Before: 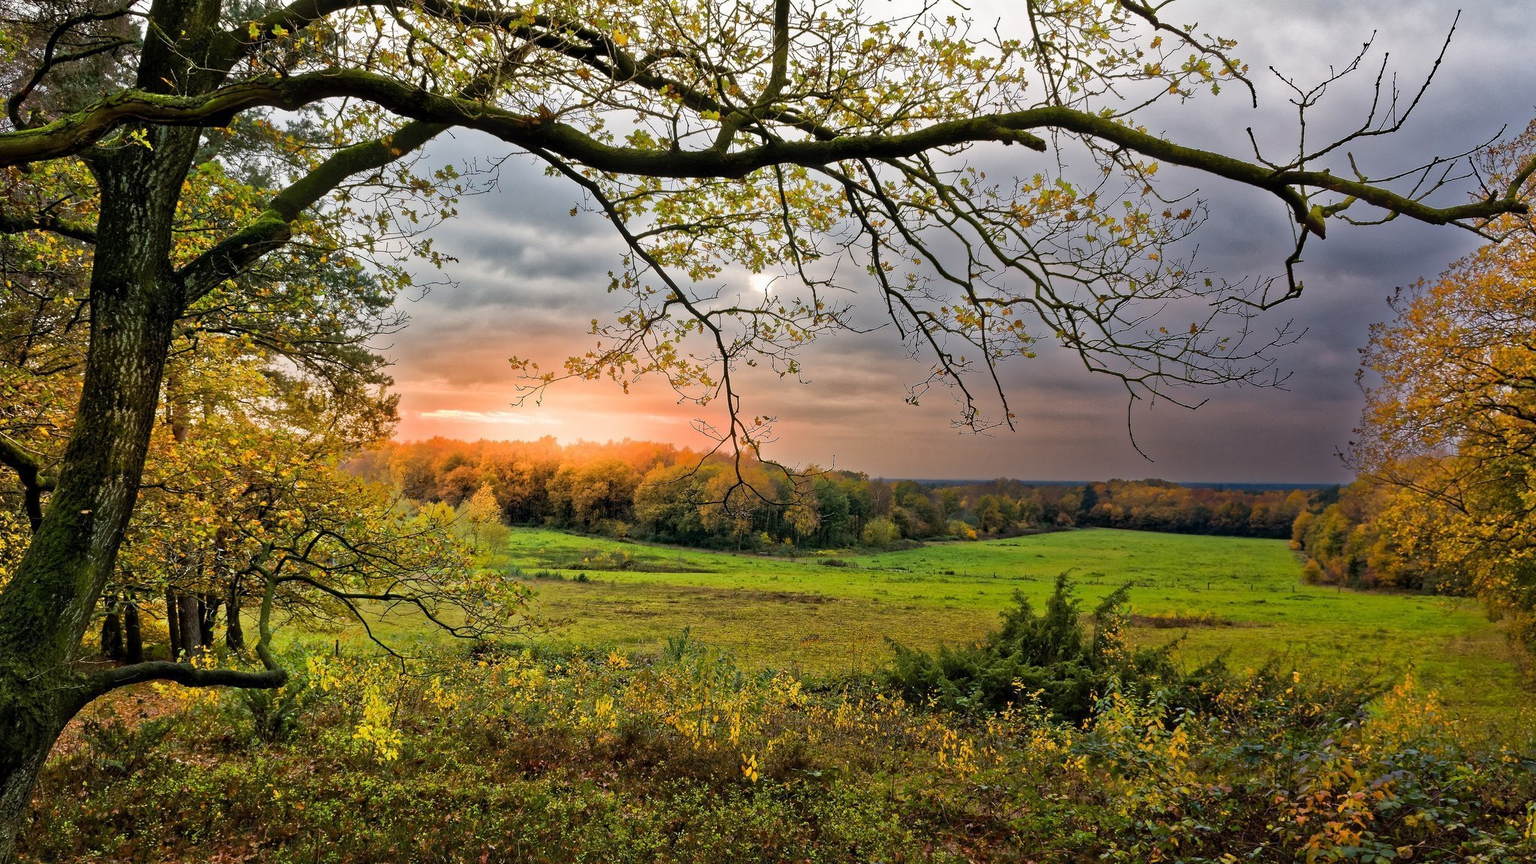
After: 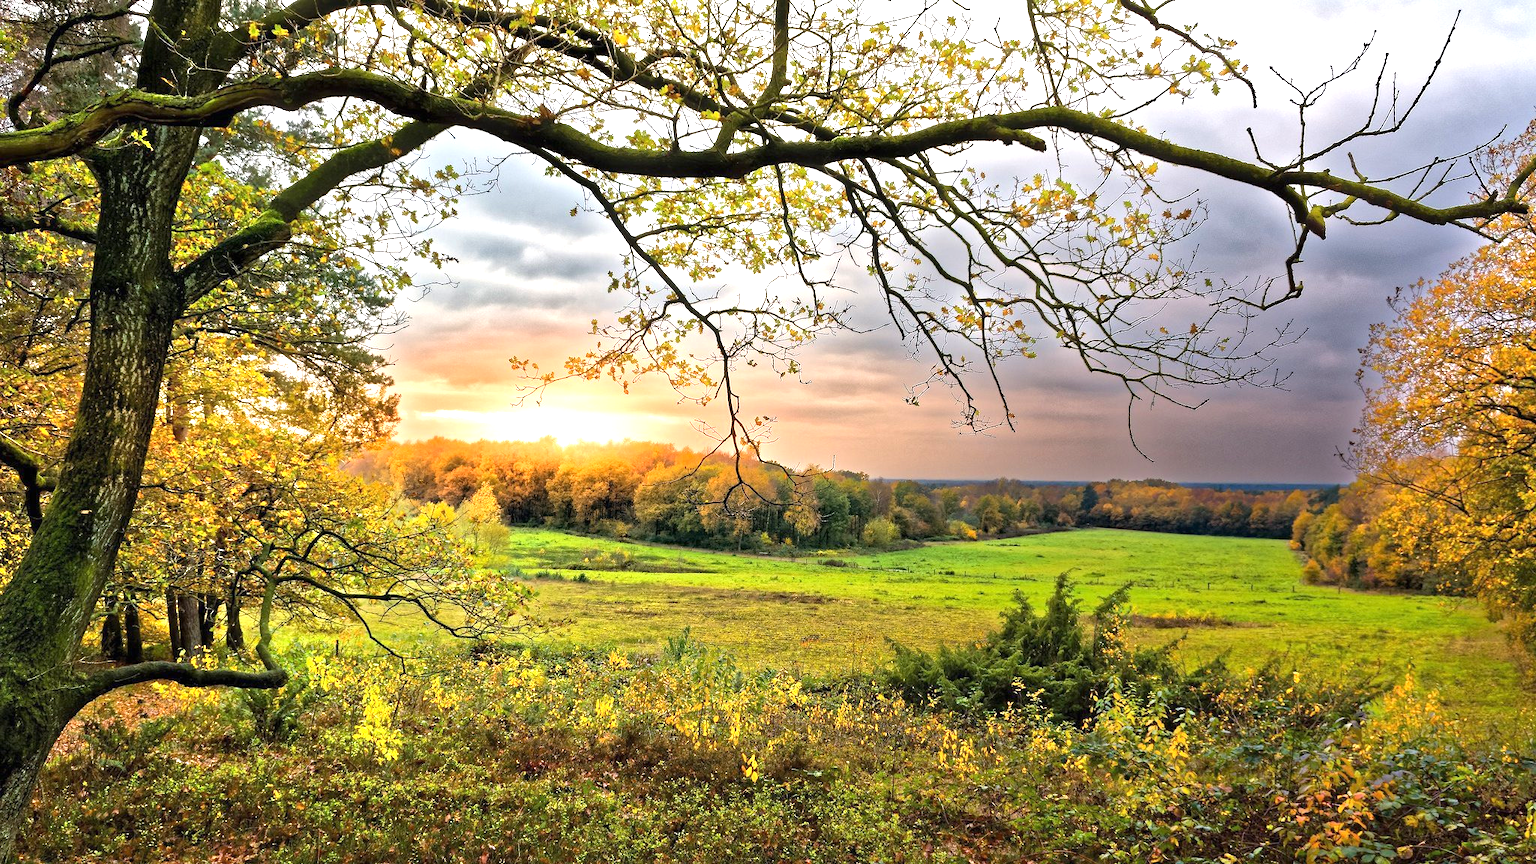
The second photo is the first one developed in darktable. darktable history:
color correction: highlights b* -0.034
exposure: black level correction 0, exposure 1.103 EV, compensate exposure bias true, compensate highlight preservation false
